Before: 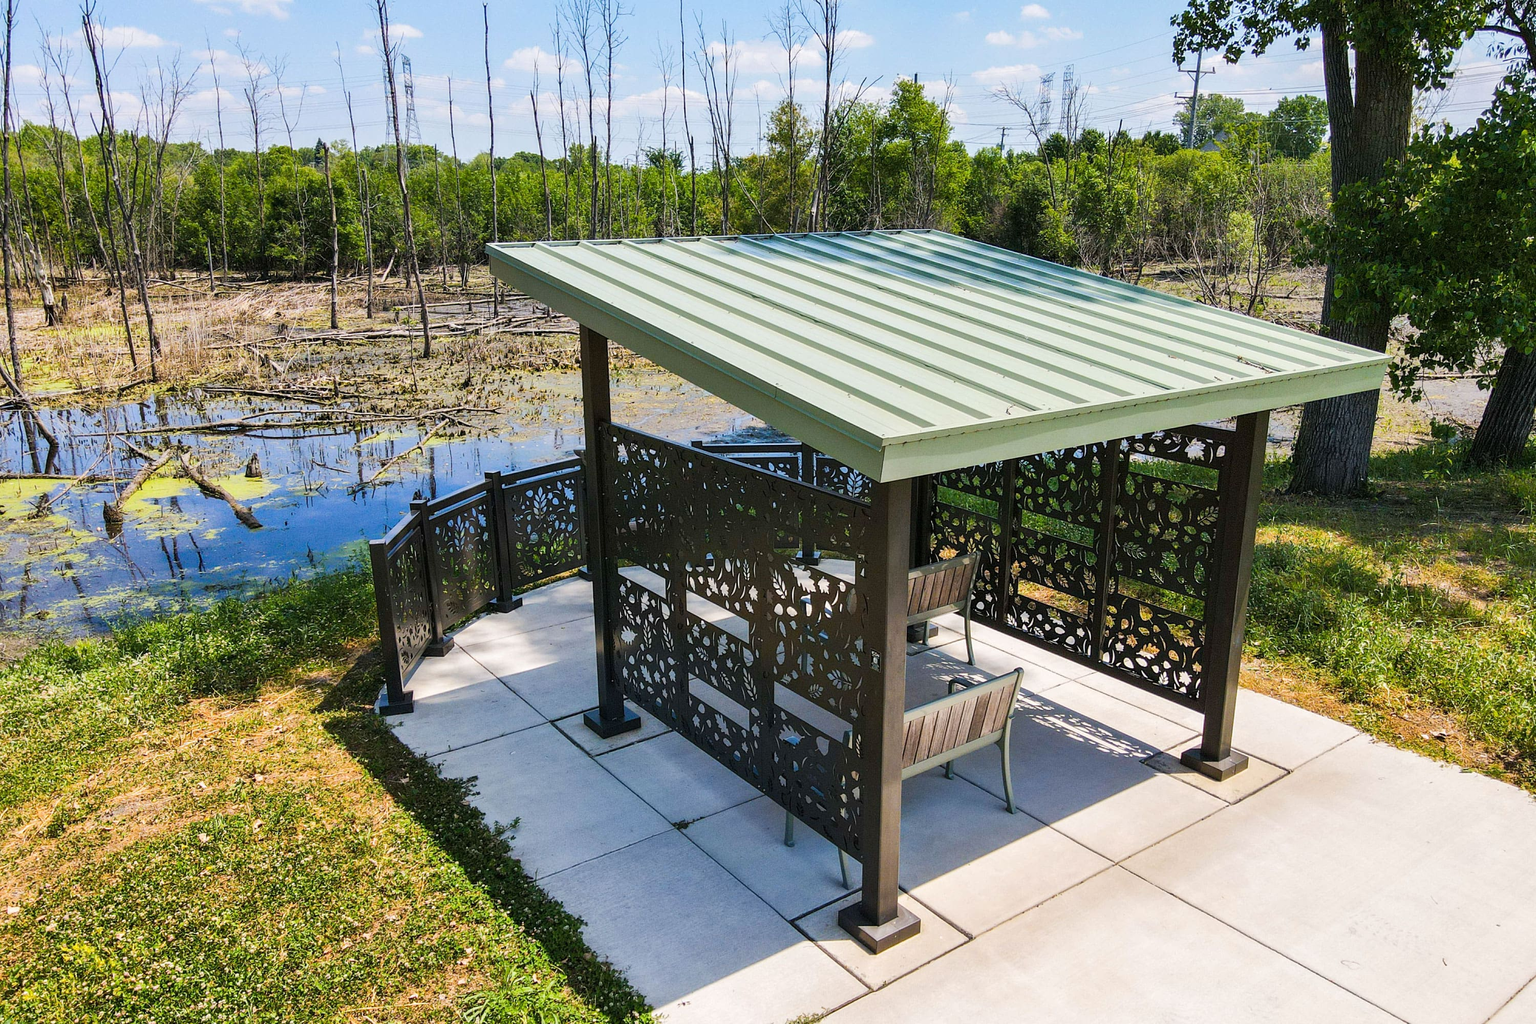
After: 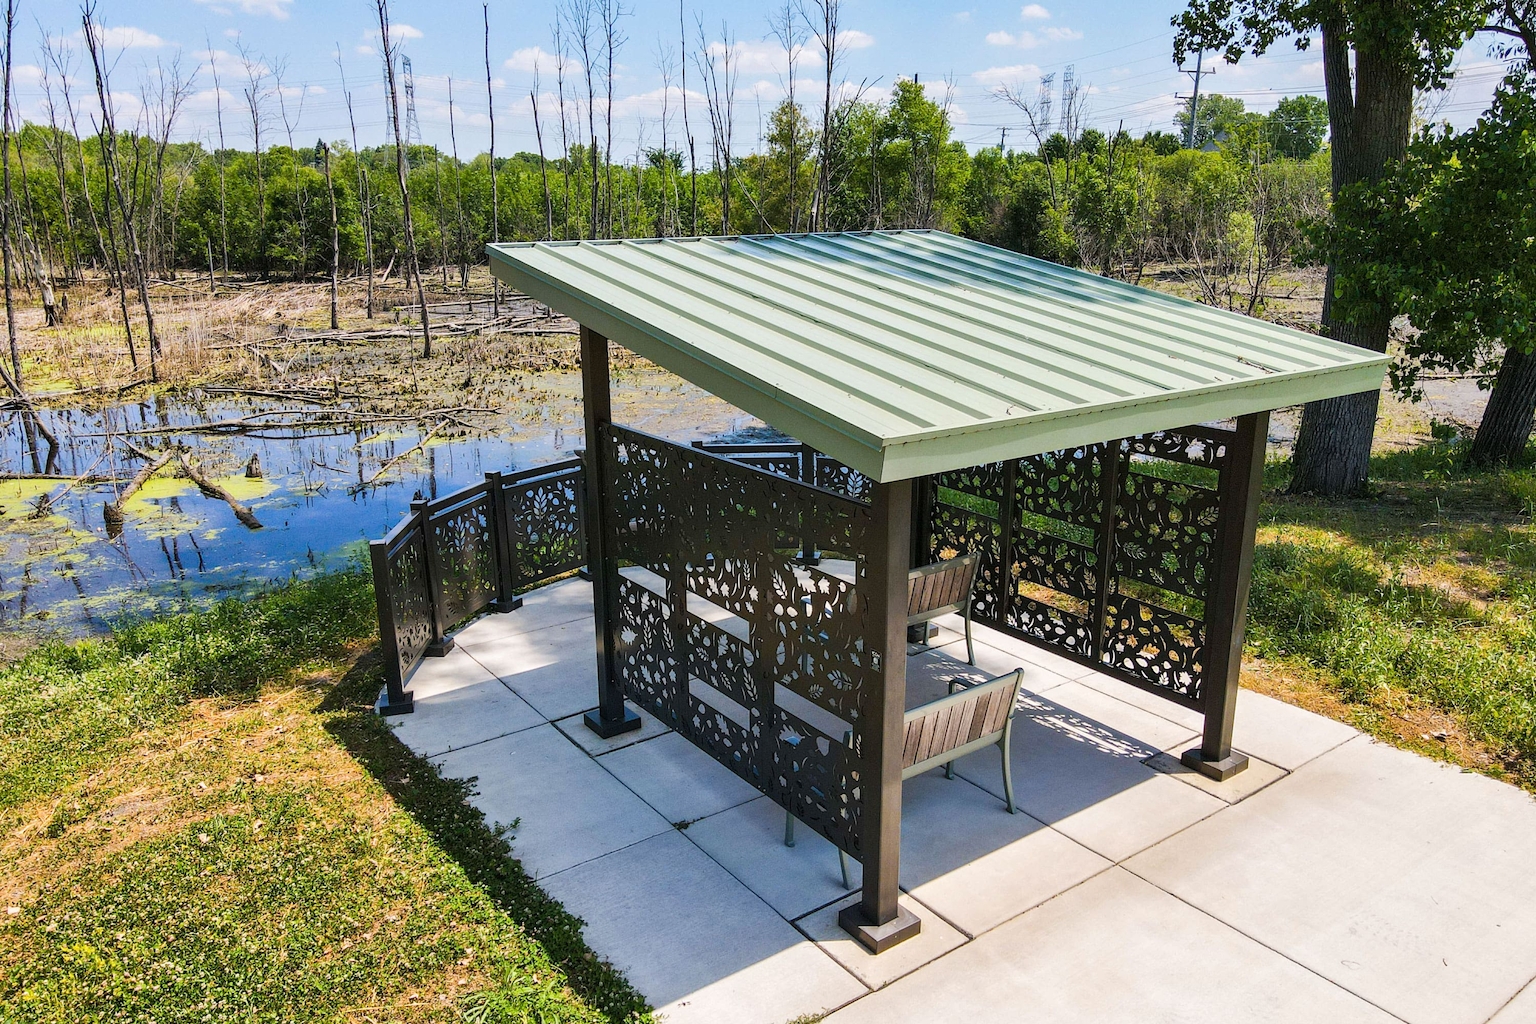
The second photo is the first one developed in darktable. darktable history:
shadows and highlights: shadows 3.26, highlights -16.97, soften with gaussian
